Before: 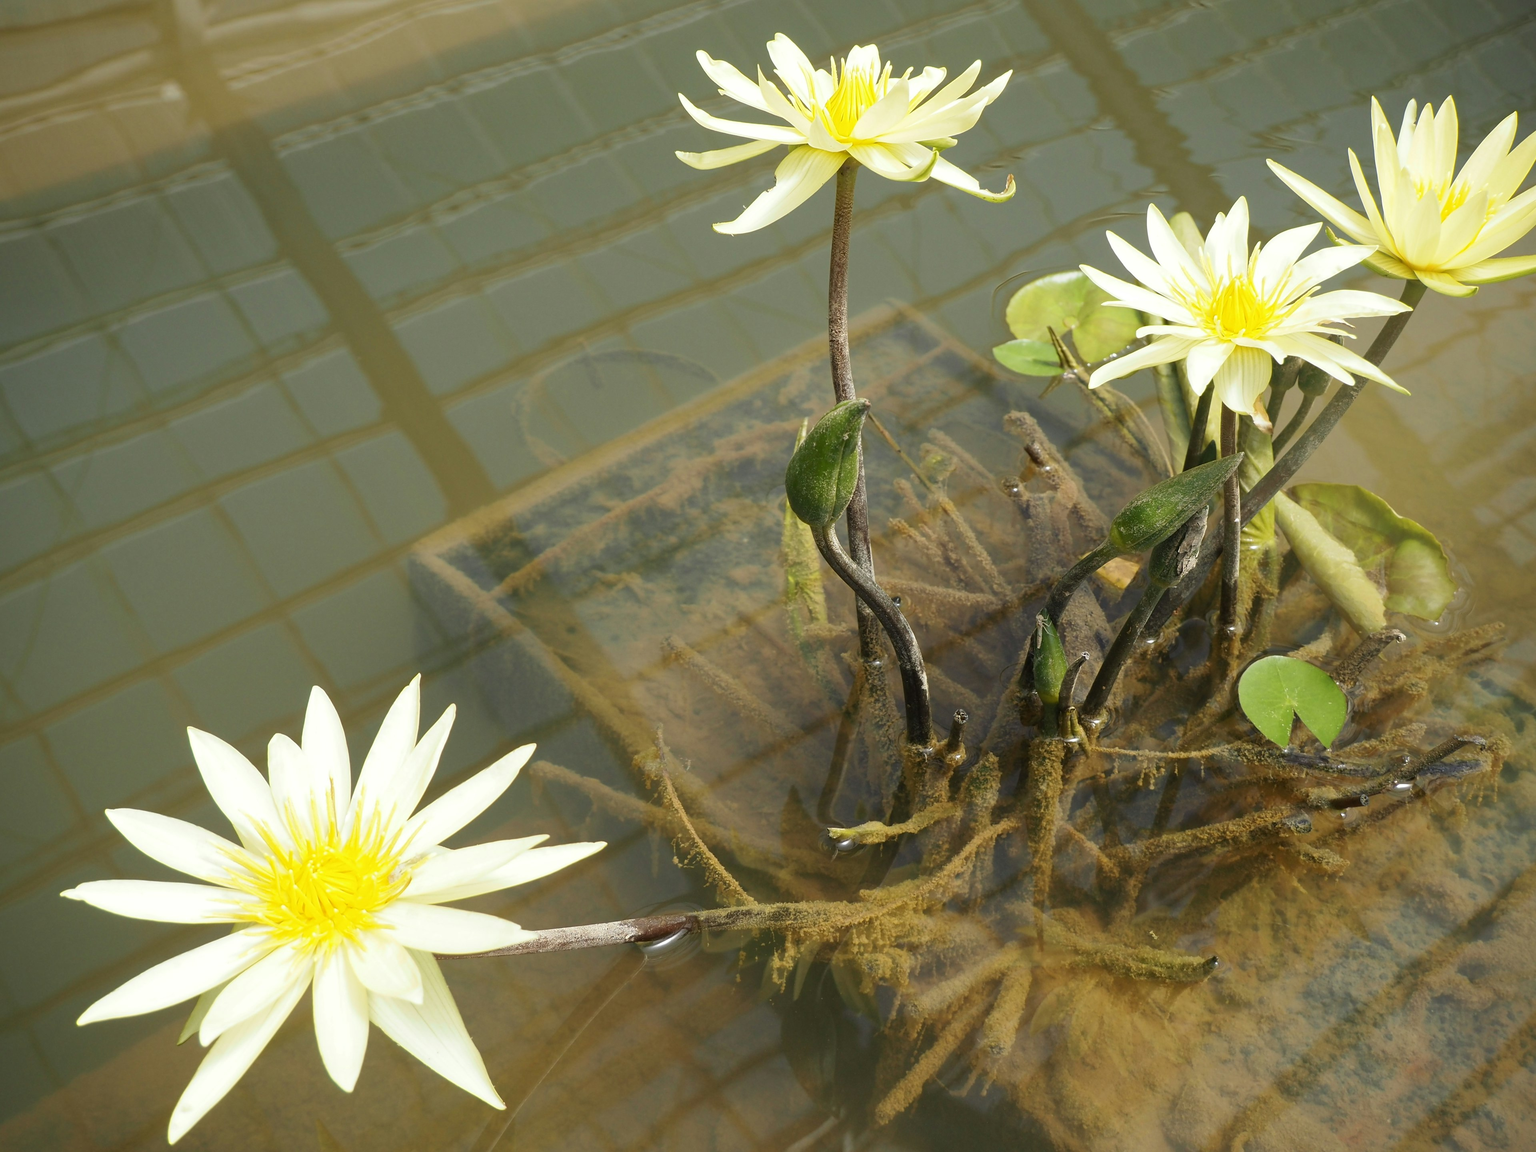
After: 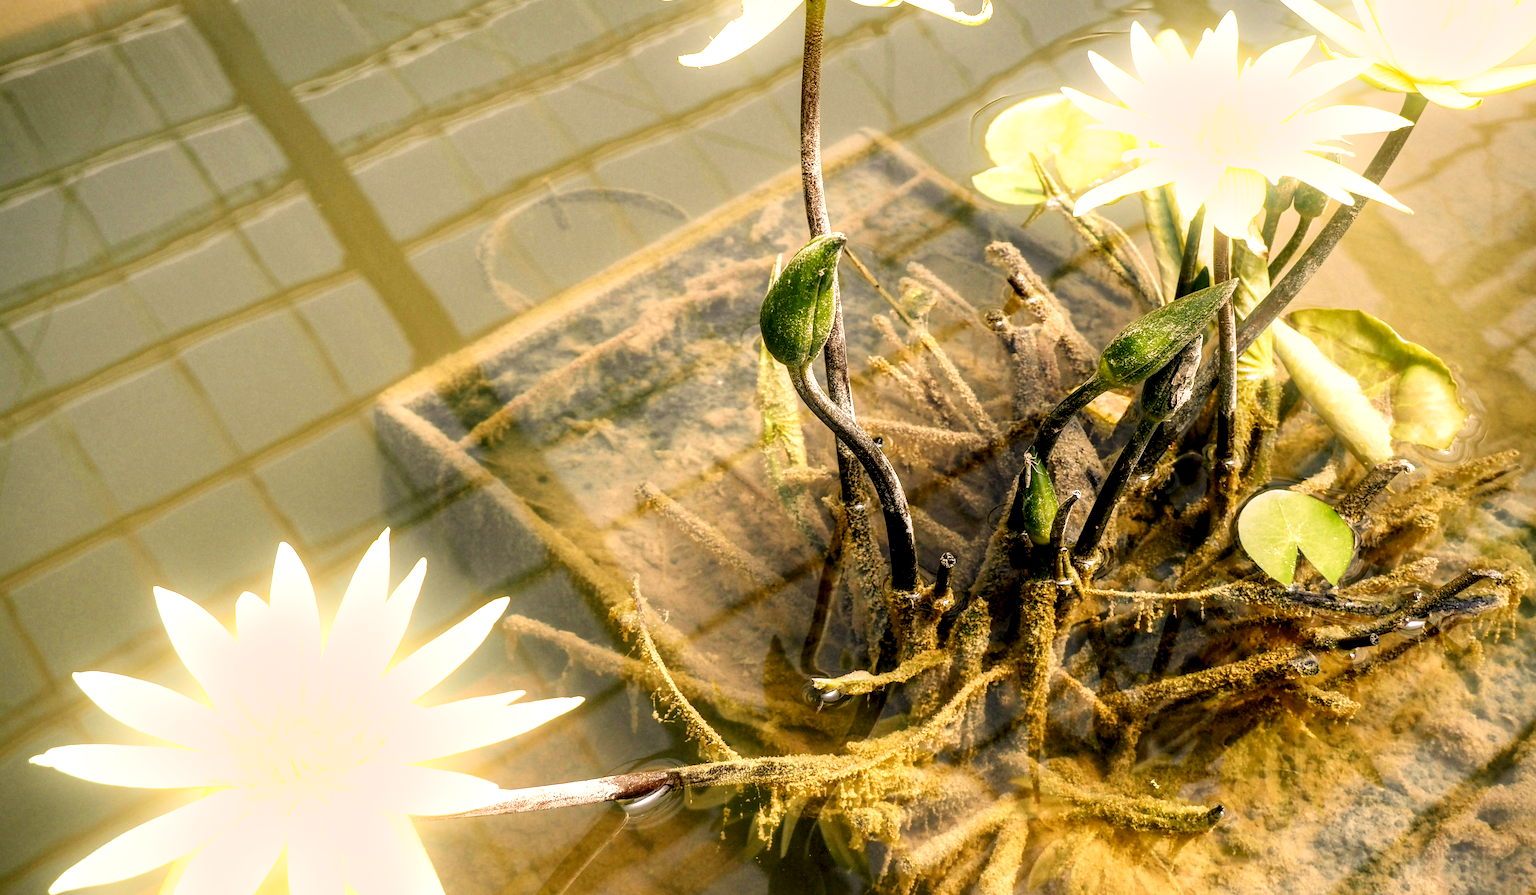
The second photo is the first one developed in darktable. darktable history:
filmic rgb: middle gray luminance 12.74%, black relative exposure -10.13 EV, white relative exposure 3.47 EV, threshold 6 EV, target black luminance 0%, hardness 5.74, latitude 44.69%, contrast 1.221, highlights saturation mix 5%, shadows ↔ highlights balance 26.78%, add noise in highlights 0, preserve chrominance no, color science v3 (2019), use custom middle-gray values true, iterations of high-quality reconstruction 0, contrast in highlights soft, enable highlight reconstruction true
bloom: size 15%, threshold 97%, strength 7%
local contrast: highlights 19%, detail 186%
color correction: highlights a* 11.96, highlights b* 11.58
crop and rotate: left 1.814%, top 12.818%, right 0.25%, bottom 9.225%
rotate and perspective: rotation -1.32°, lens shift (horizontal) -0.031, crop left 0.015, crop right 0.985, crop top 0.047, crop bottom 0.982
exposure: black level correction 0.003, exposure 0.383 EV, compensate highlight preservation false
